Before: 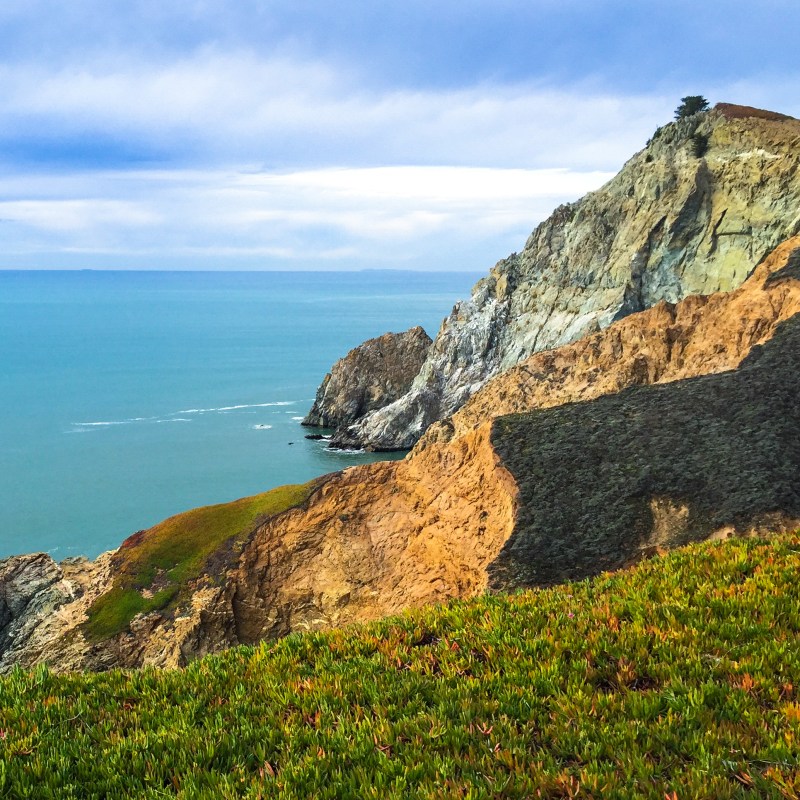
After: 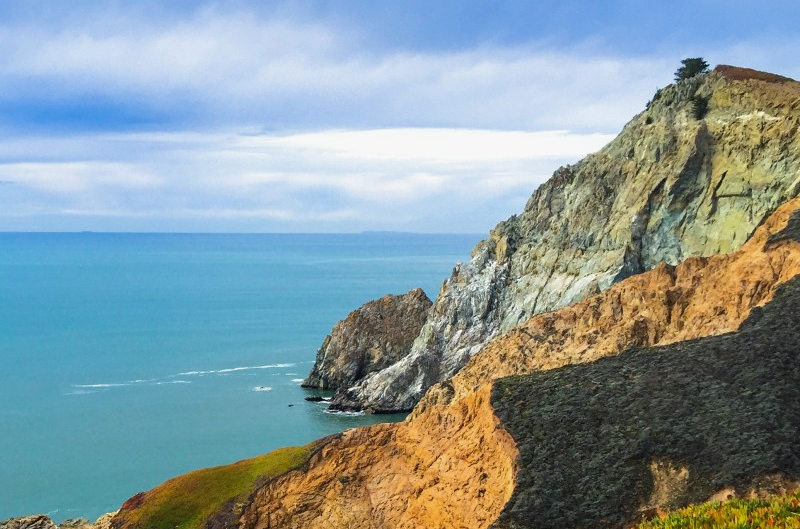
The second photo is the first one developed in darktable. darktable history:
crop and rotate: top 4.843%, bottom 28.986%
shadows and highlights: shadows -20.27, white point adjustment -2.12, highlights -34.86
